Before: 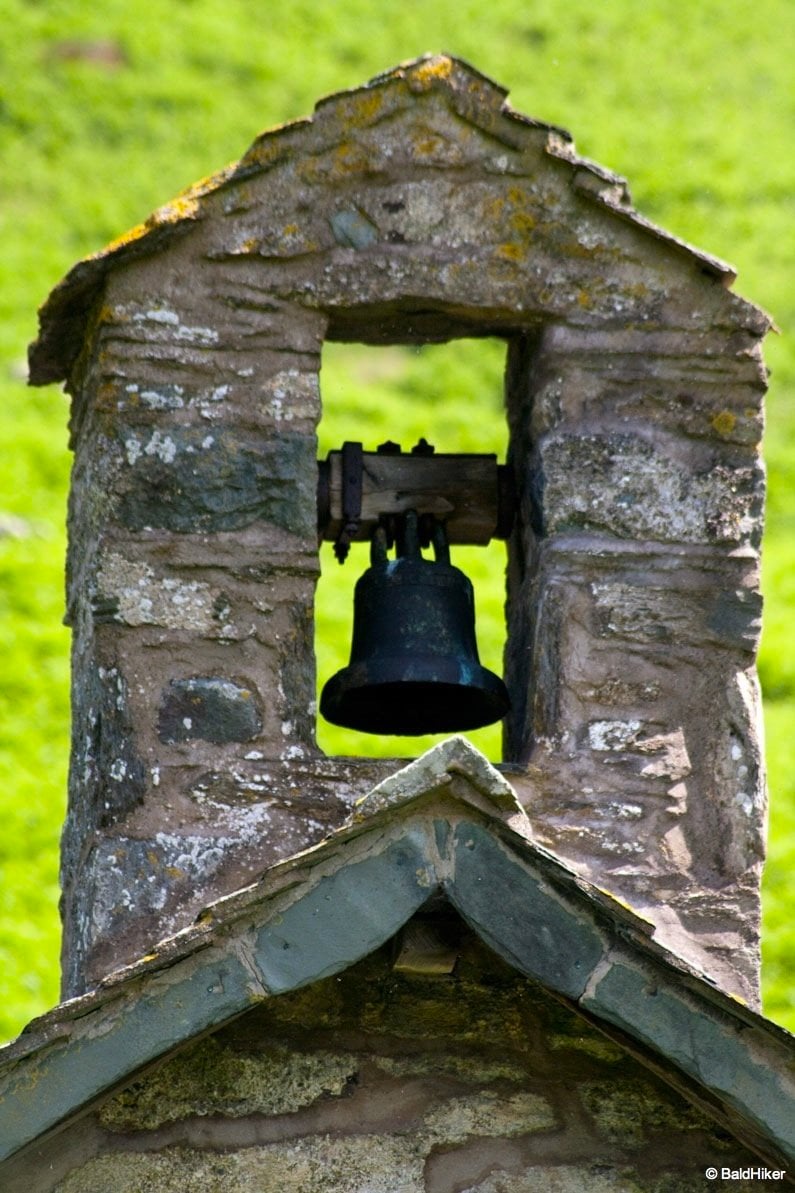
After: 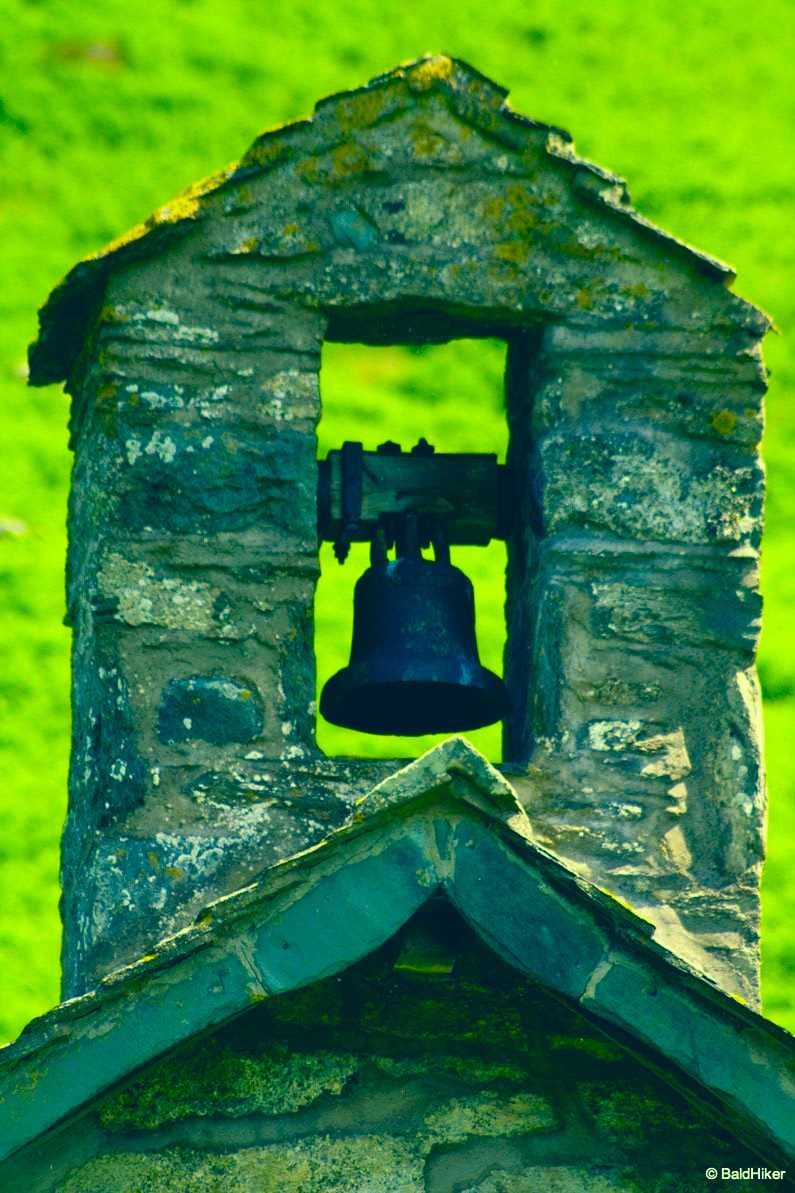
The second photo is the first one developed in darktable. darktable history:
color correction: highlights a* -15.58, highlights b* 40, shadows a* -40, shadows b* -26.18
tone equalizer: -8 EV 0.06 EV, smoothing diameter 25%, edges refinement/feathering 10, preserve details guided filter
color balance rgb: linear chroma grading › global chroma 15%, perceptual saturation grading › global saturation 30%
